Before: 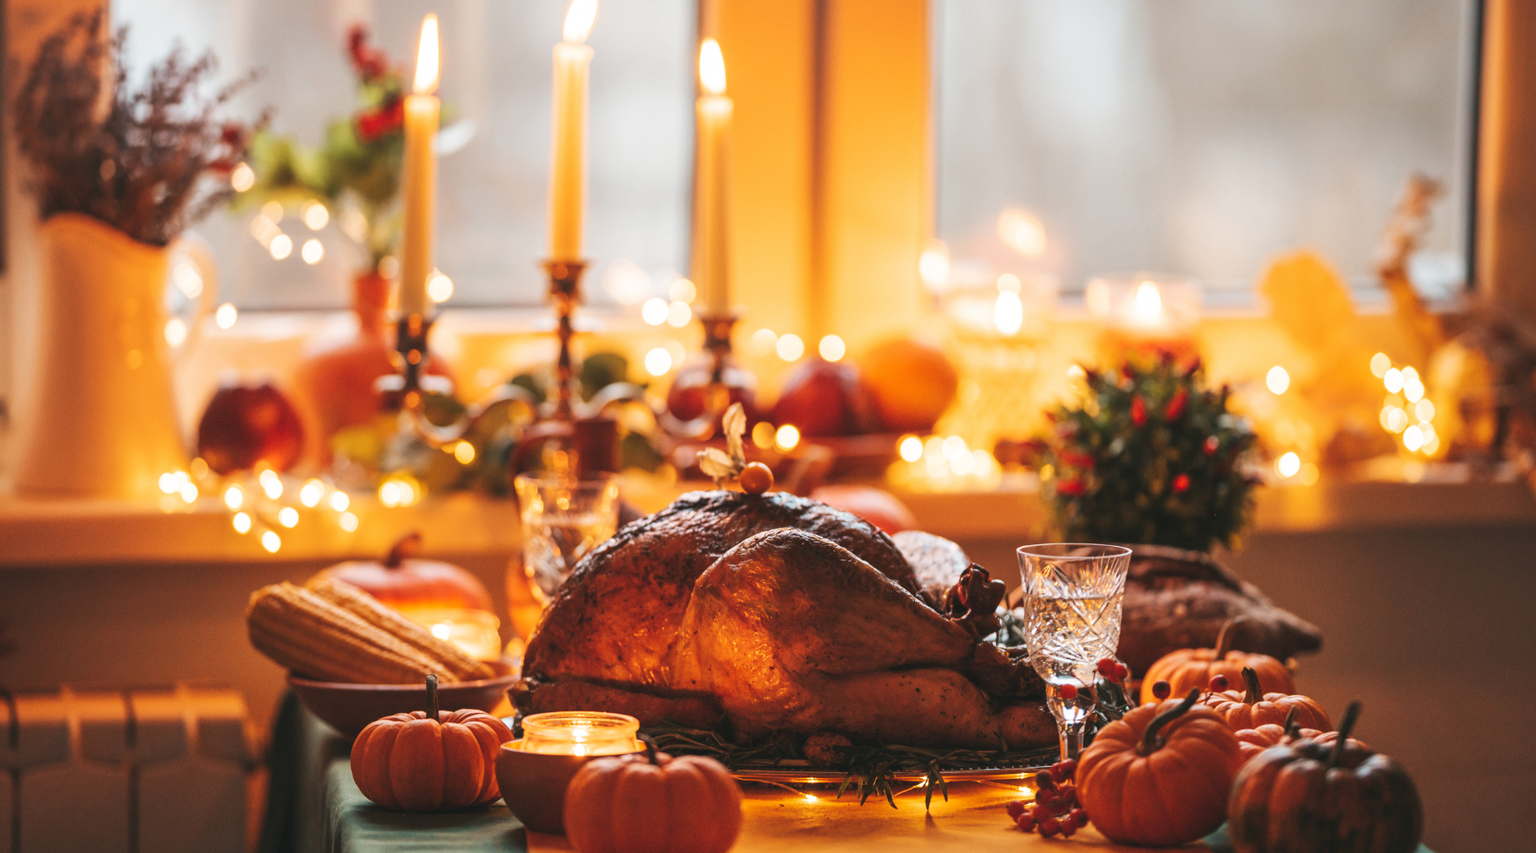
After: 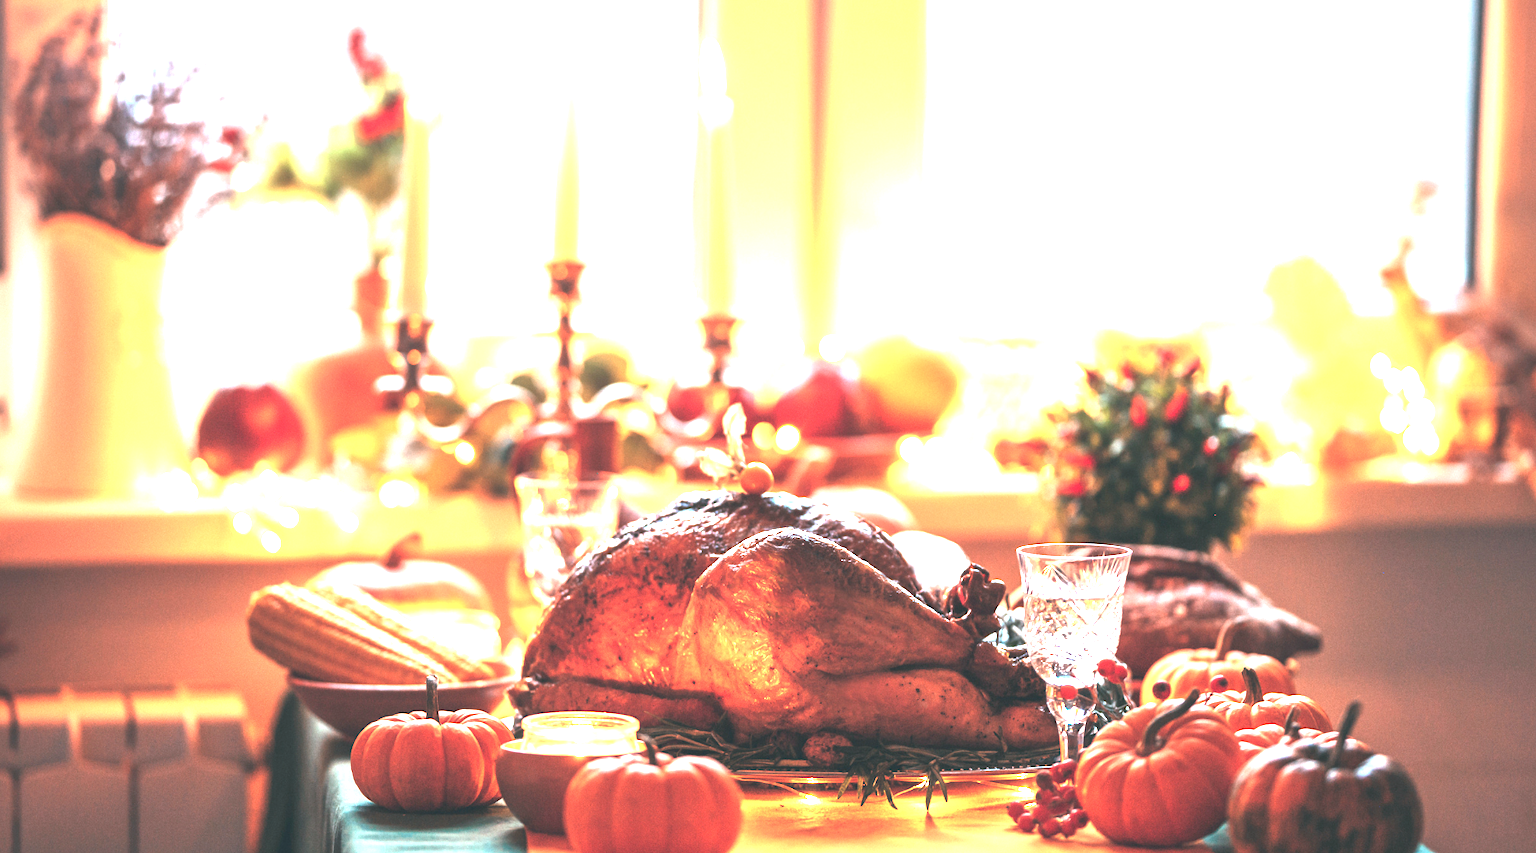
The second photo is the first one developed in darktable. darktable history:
color correction: highlights a* -8.8, highlights b* -22.45
exposure: black level correction 0, exposure 1.958 EV, compensate highlight preservation false
